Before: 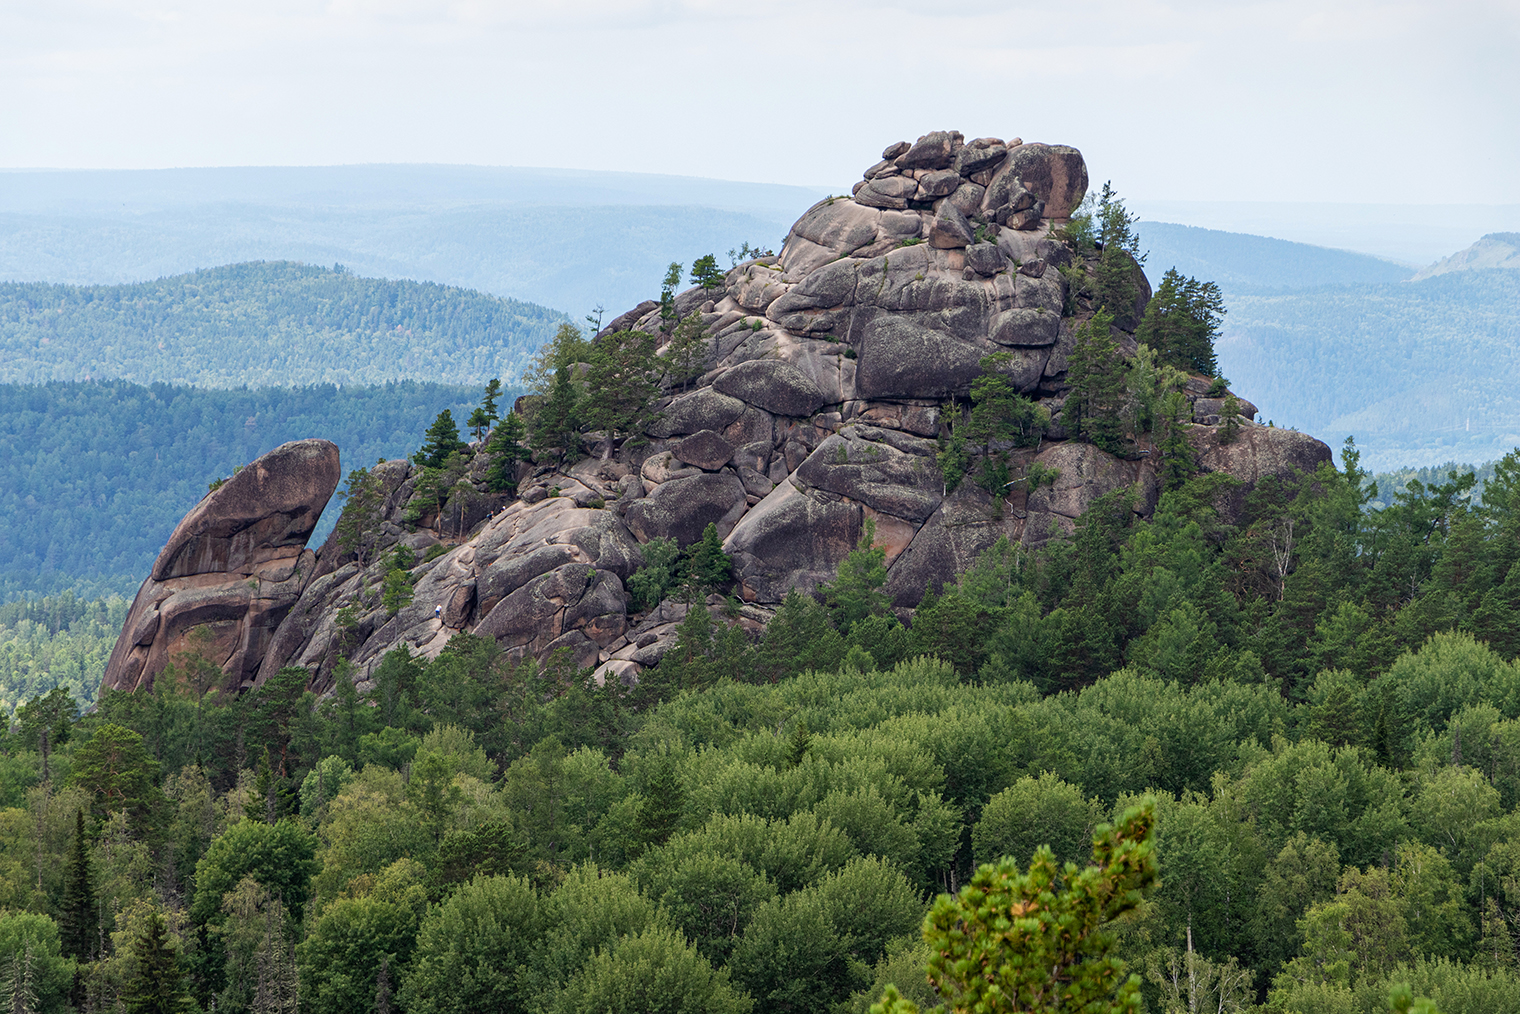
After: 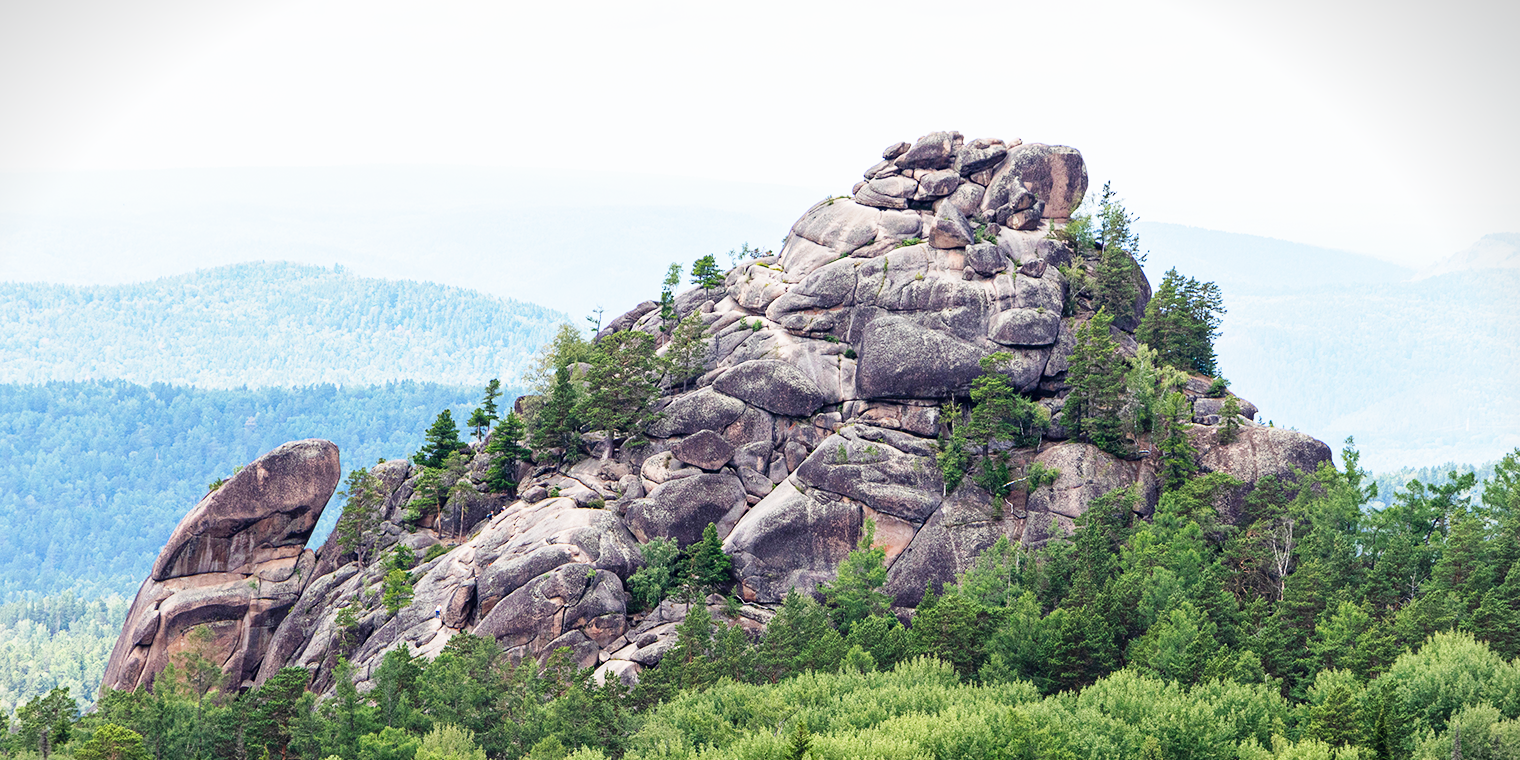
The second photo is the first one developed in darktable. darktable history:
base curve: curves: ch0 [(0, 0) (0.018, 0.026) (0.143, 0.37) (0.33, 0.731) (0.458, 0.853) (0.735, 0.965) (0.905, 0.986) (1, 1)], preserve colors none
crop: bottom 24.985%
vignetting: fall-off start 100.14%, center (-0.037, 0.147), width/height ratio 1.311
